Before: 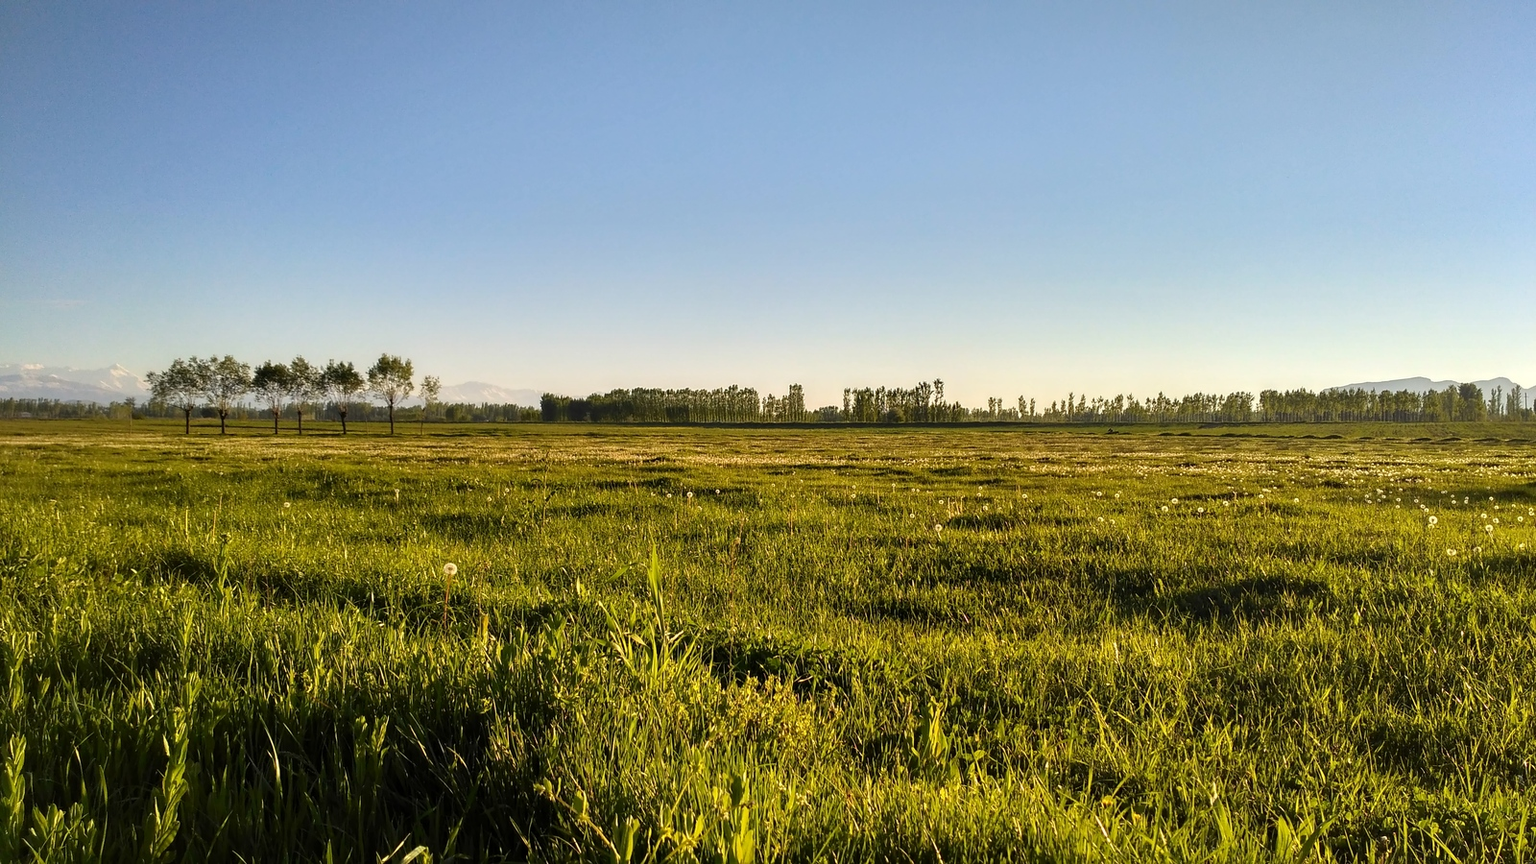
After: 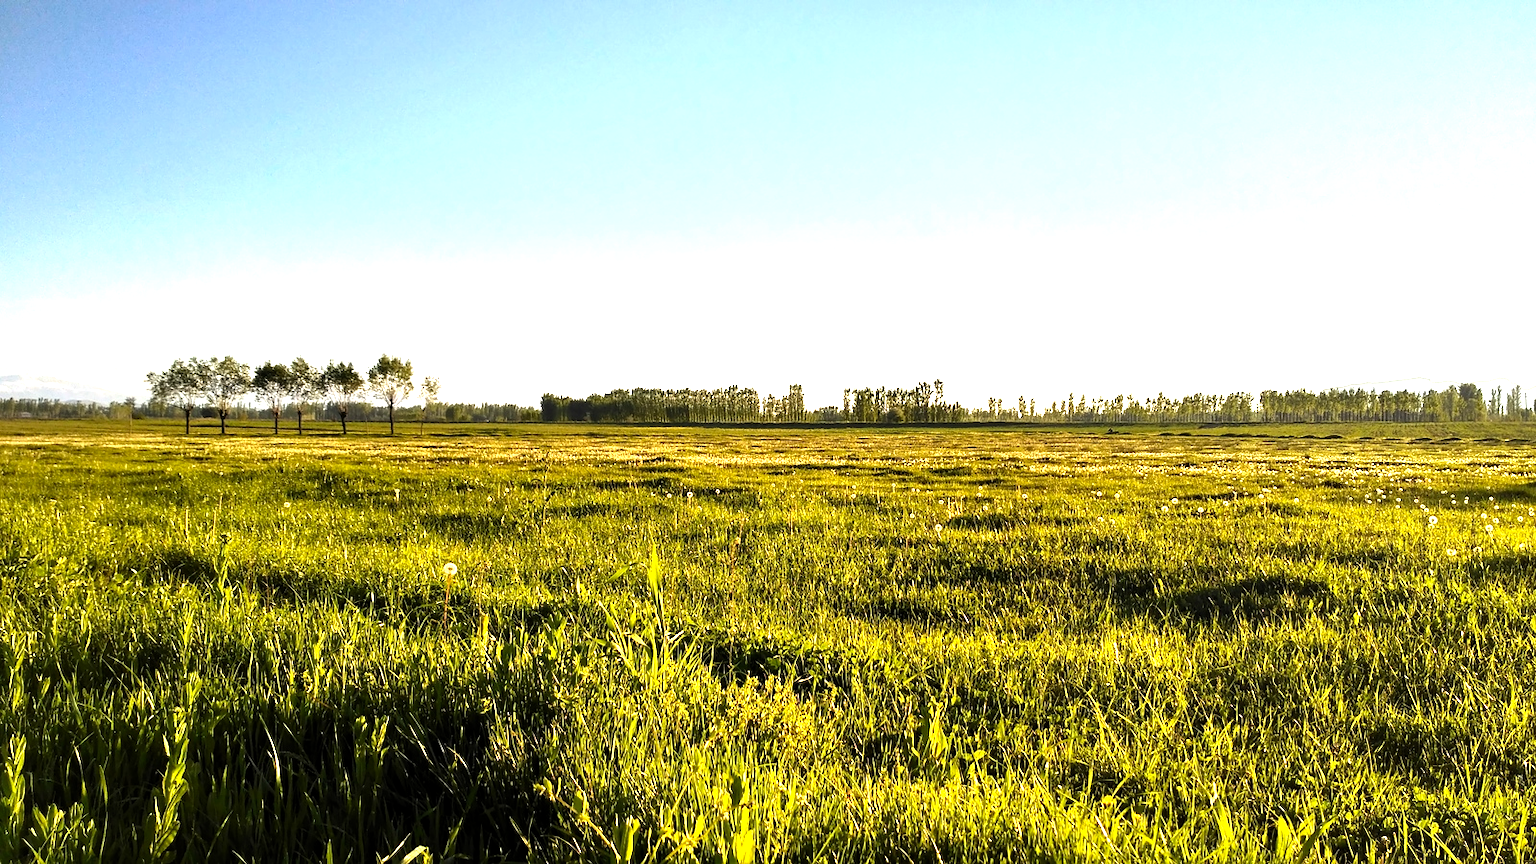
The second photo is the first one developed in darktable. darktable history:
levels: levels [0.012, 0.367, 0.697]
contrast brightness saturation: contrast 0.05
